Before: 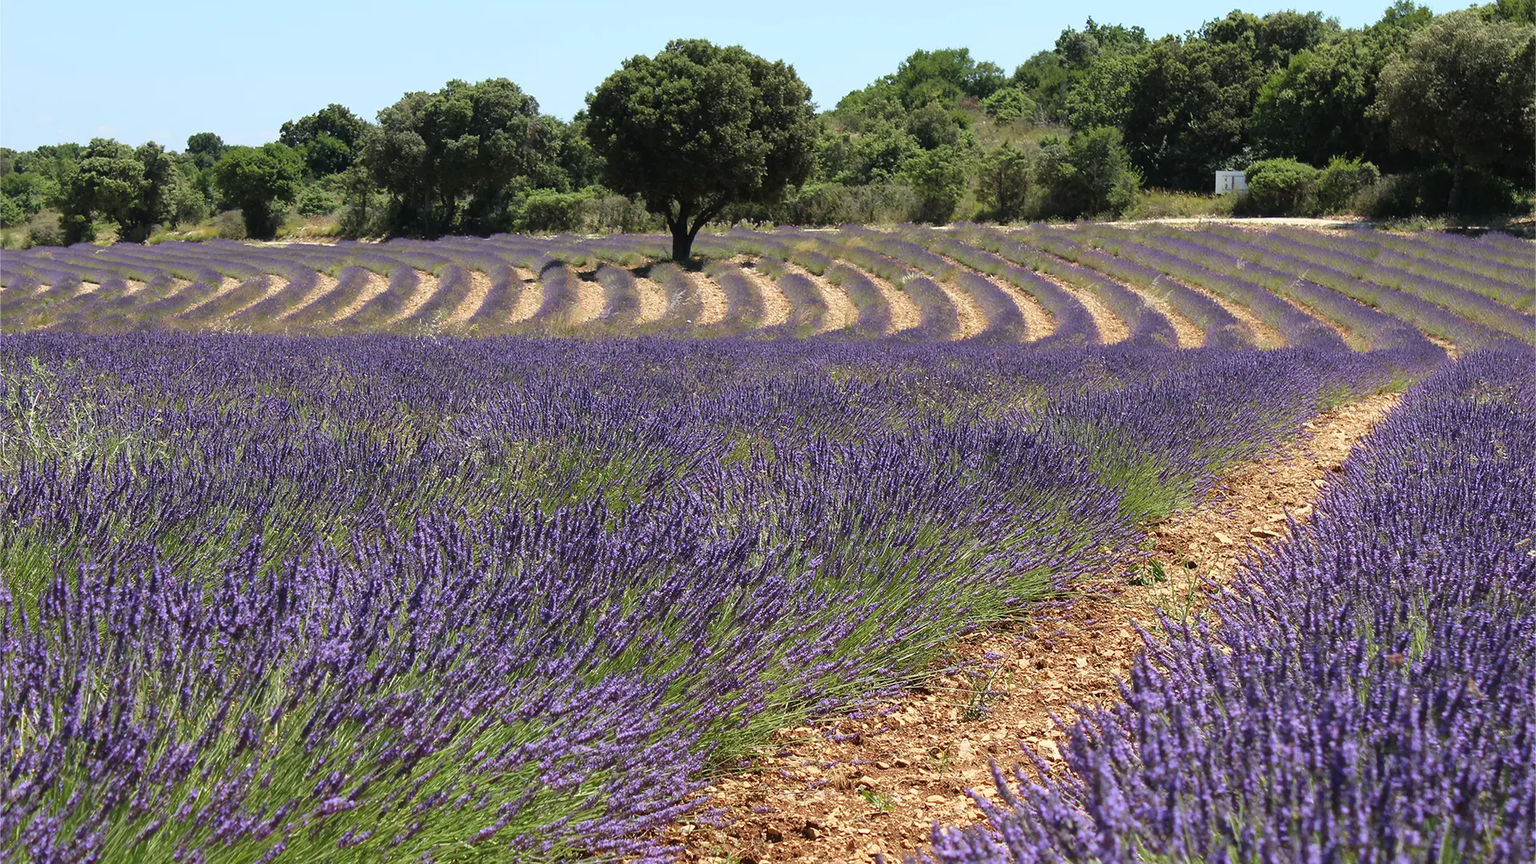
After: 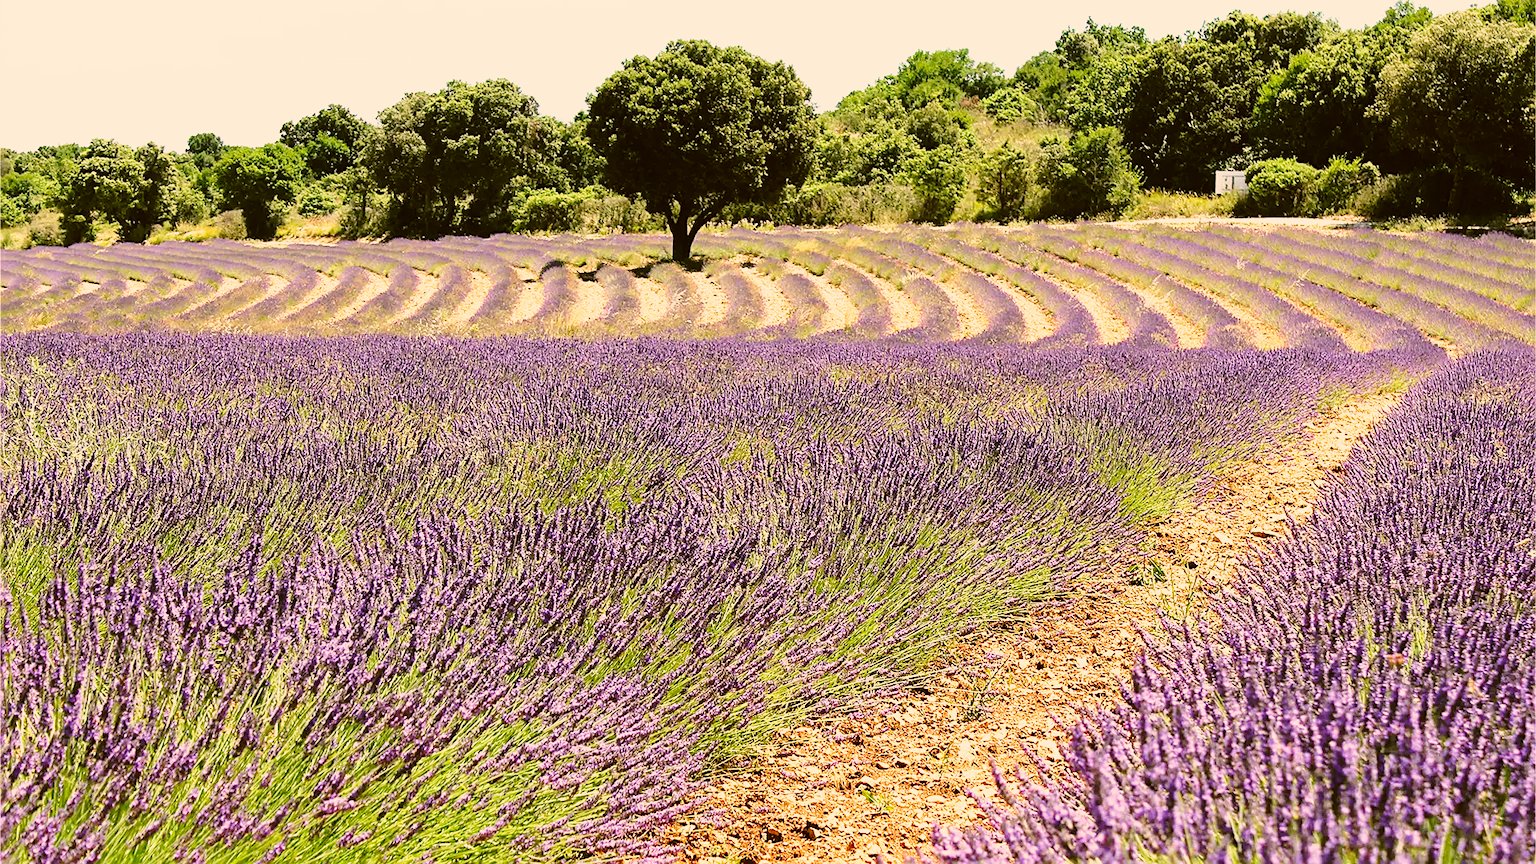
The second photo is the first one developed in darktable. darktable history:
base curve: curves: ch0 [(0, 0) (0.026, 0.03) (0.109, 0.232) (0.351, 0.748) (0.669, 0.968) (1, 1)], preserve colors none
sharpen: on, module defaults
color correction: highlights a* 8.84, highlights b* 15.17, shadows a* -0.568, shadows b* 26.89
tone curve: curves: ch0 [(0, 0) (0.07, 0.052) (0.23, 0.254) (0.486, 0.53) (0.822, 0.825) (0.994, 0.955)]; ch1 [(0, 0) (0.226, 0.261) (0.379, 0.442) (0.469, 0.472) (0.495, 0.495) (0.514, 0.504) (0.561, 0.568) (0.59, 0.612) (1, 1)]; ch2 [(0, 0) (0.269, 0.299) (0.459, 0.441) (0.498, 0.499) (0.523, 0.52) (0.551, 0.576) (0.629, 0.643) (0.659, 0.681) (0.718, 0.764) (1, 1)]
